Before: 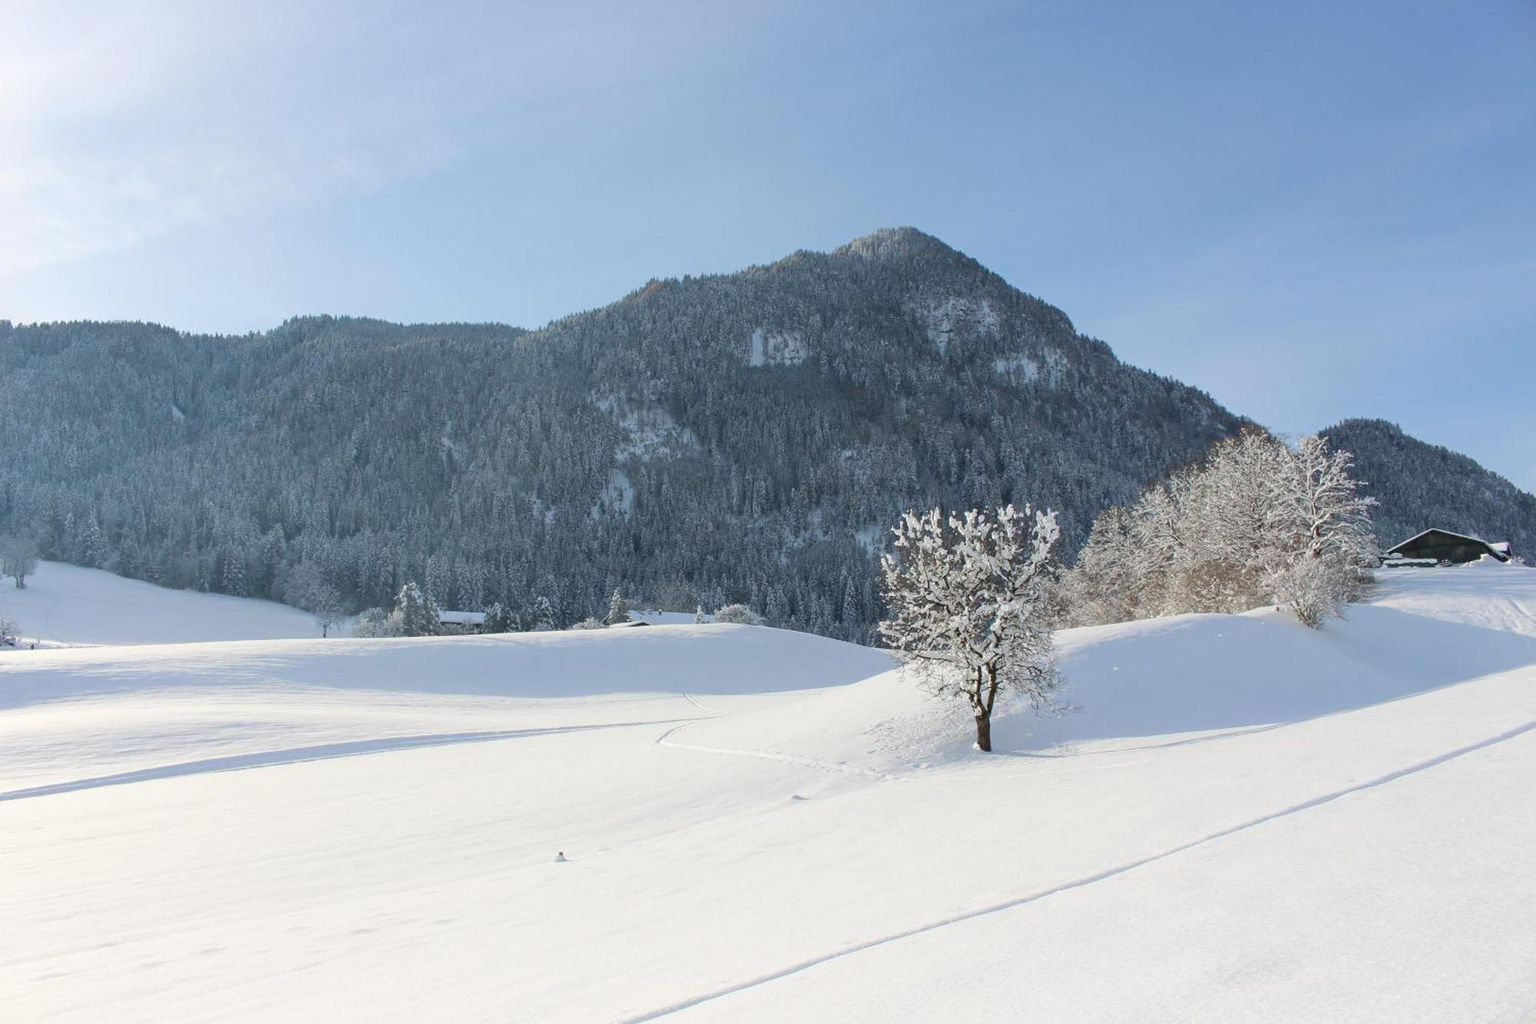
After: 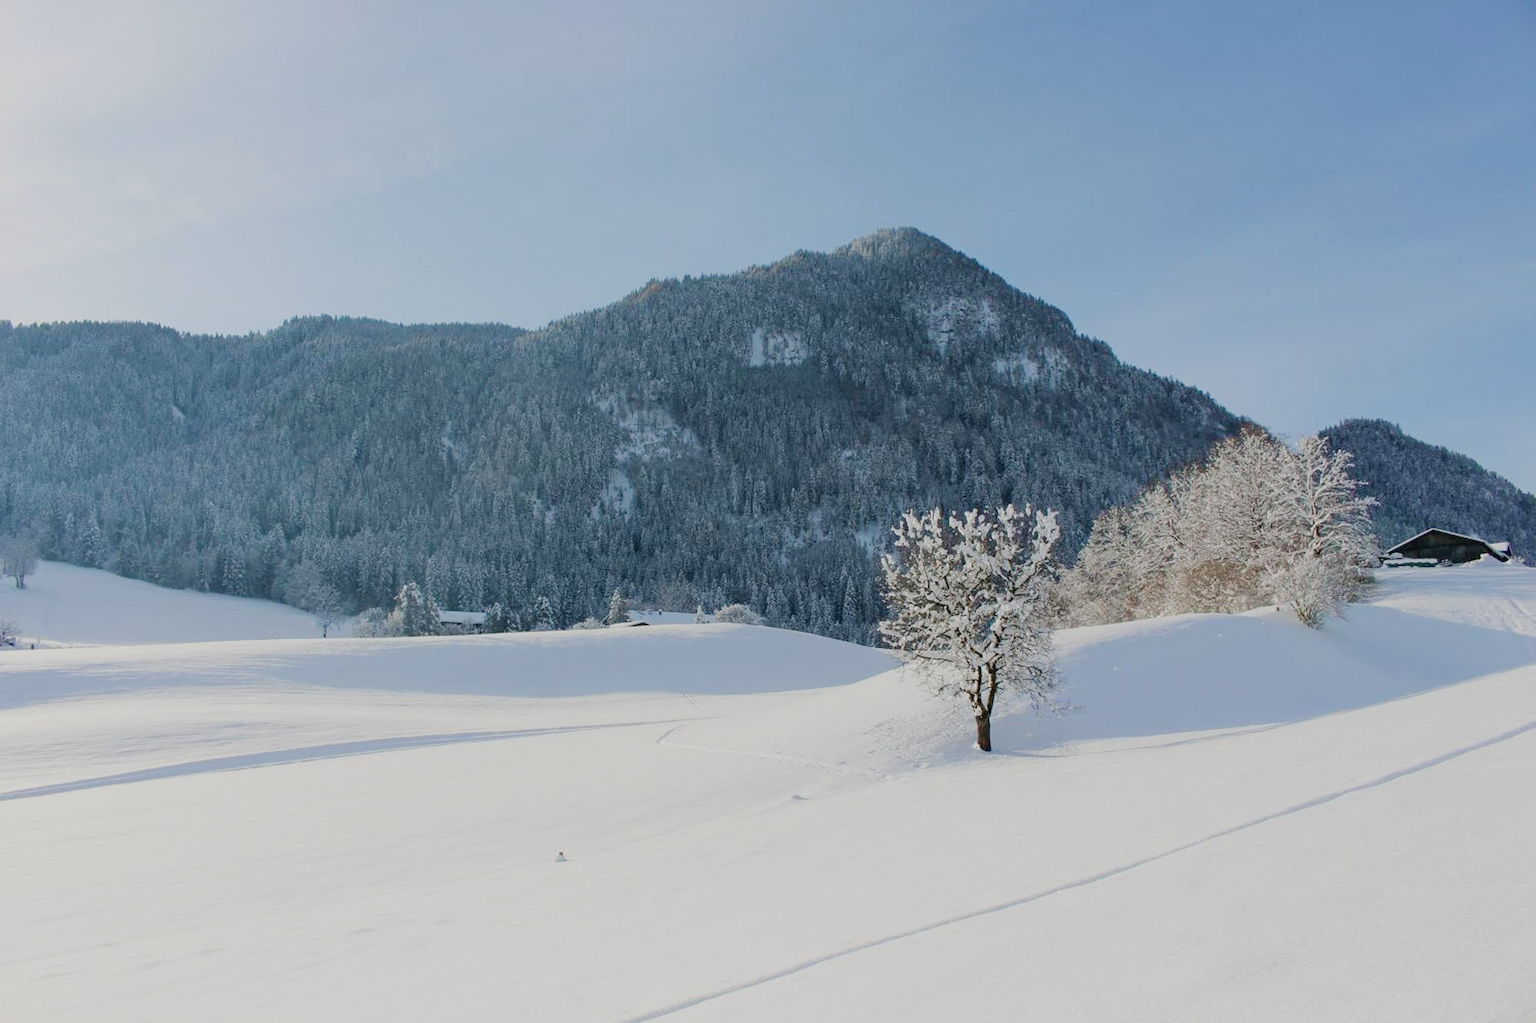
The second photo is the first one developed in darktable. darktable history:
velvia: on, module defaults
filmic rgb: black relative exposure -7.65 EV, white relative exposure 4.56 EV, hardness 3.61, add noise in highlights 0.001, preserve chrominance no, color science v3 (2019), use custom middle-gray values true, contrast in highlights soft
